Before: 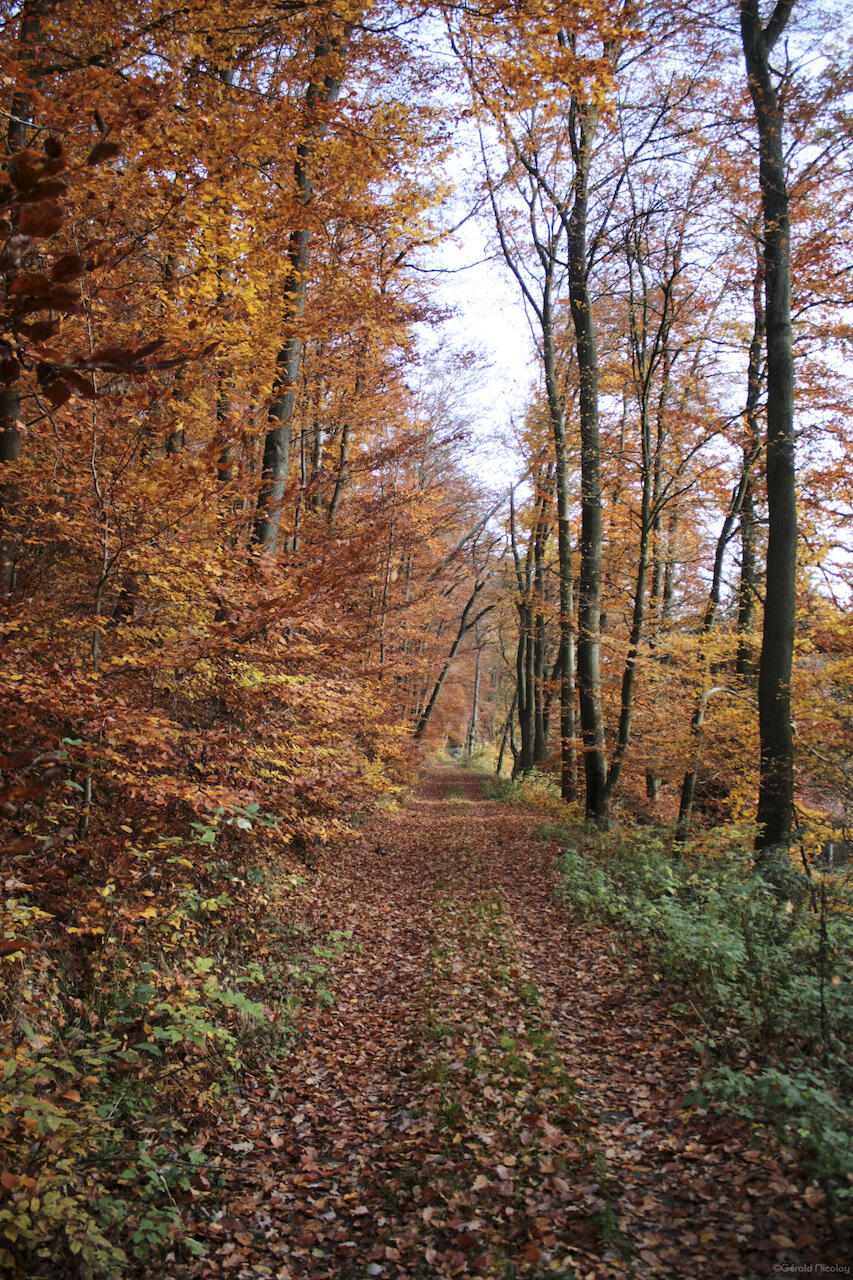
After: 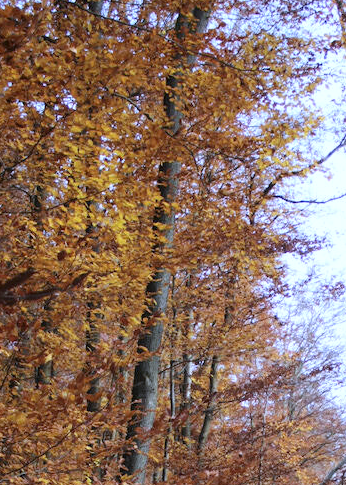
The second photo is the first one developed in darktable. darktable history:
white balance: red 0.948, green 1.02, blue 1.176
crop: left 15.452%, top 5.459%, right 43.956%, bottom 56.62%
